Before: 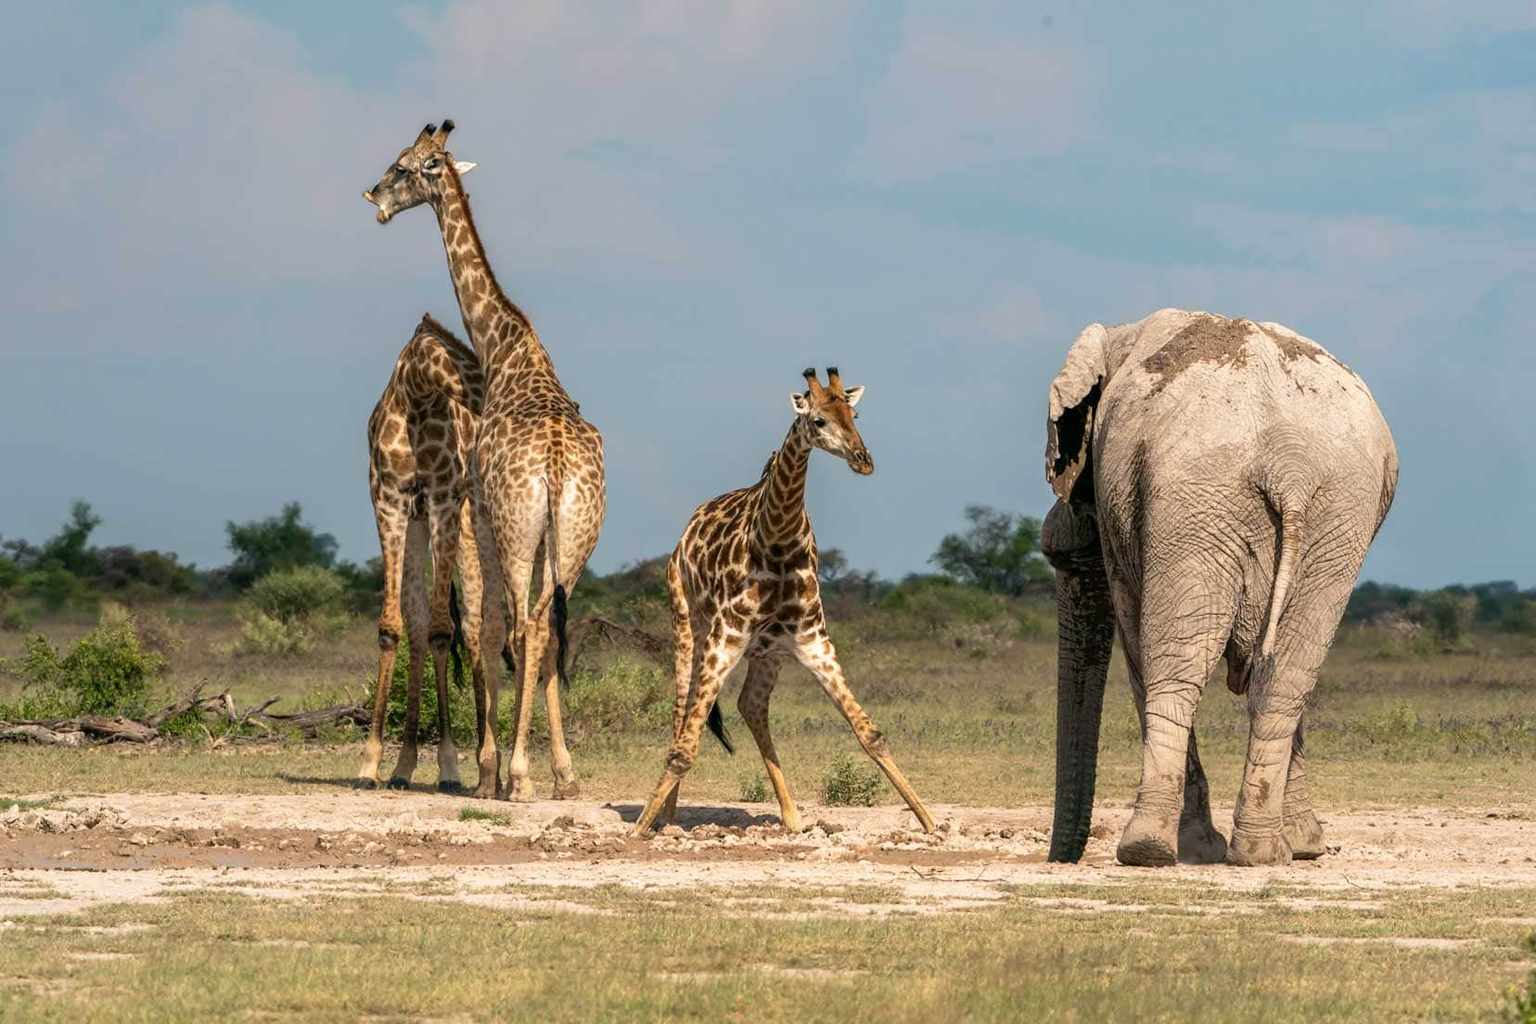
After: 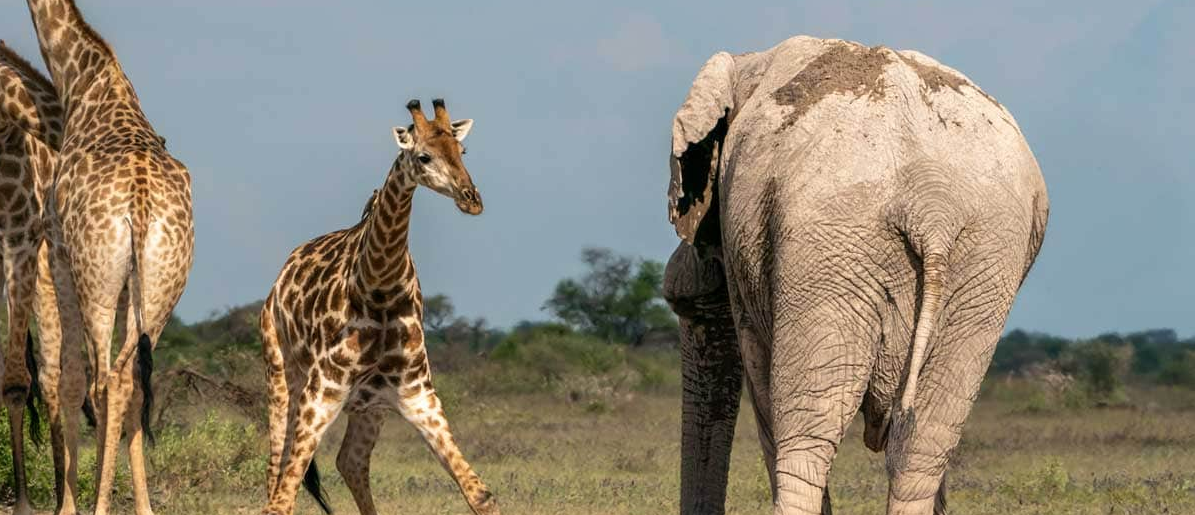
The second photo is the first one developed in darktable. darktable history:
crop and rotate: left 27.802%, top 26.934%, bottom 26.417%
